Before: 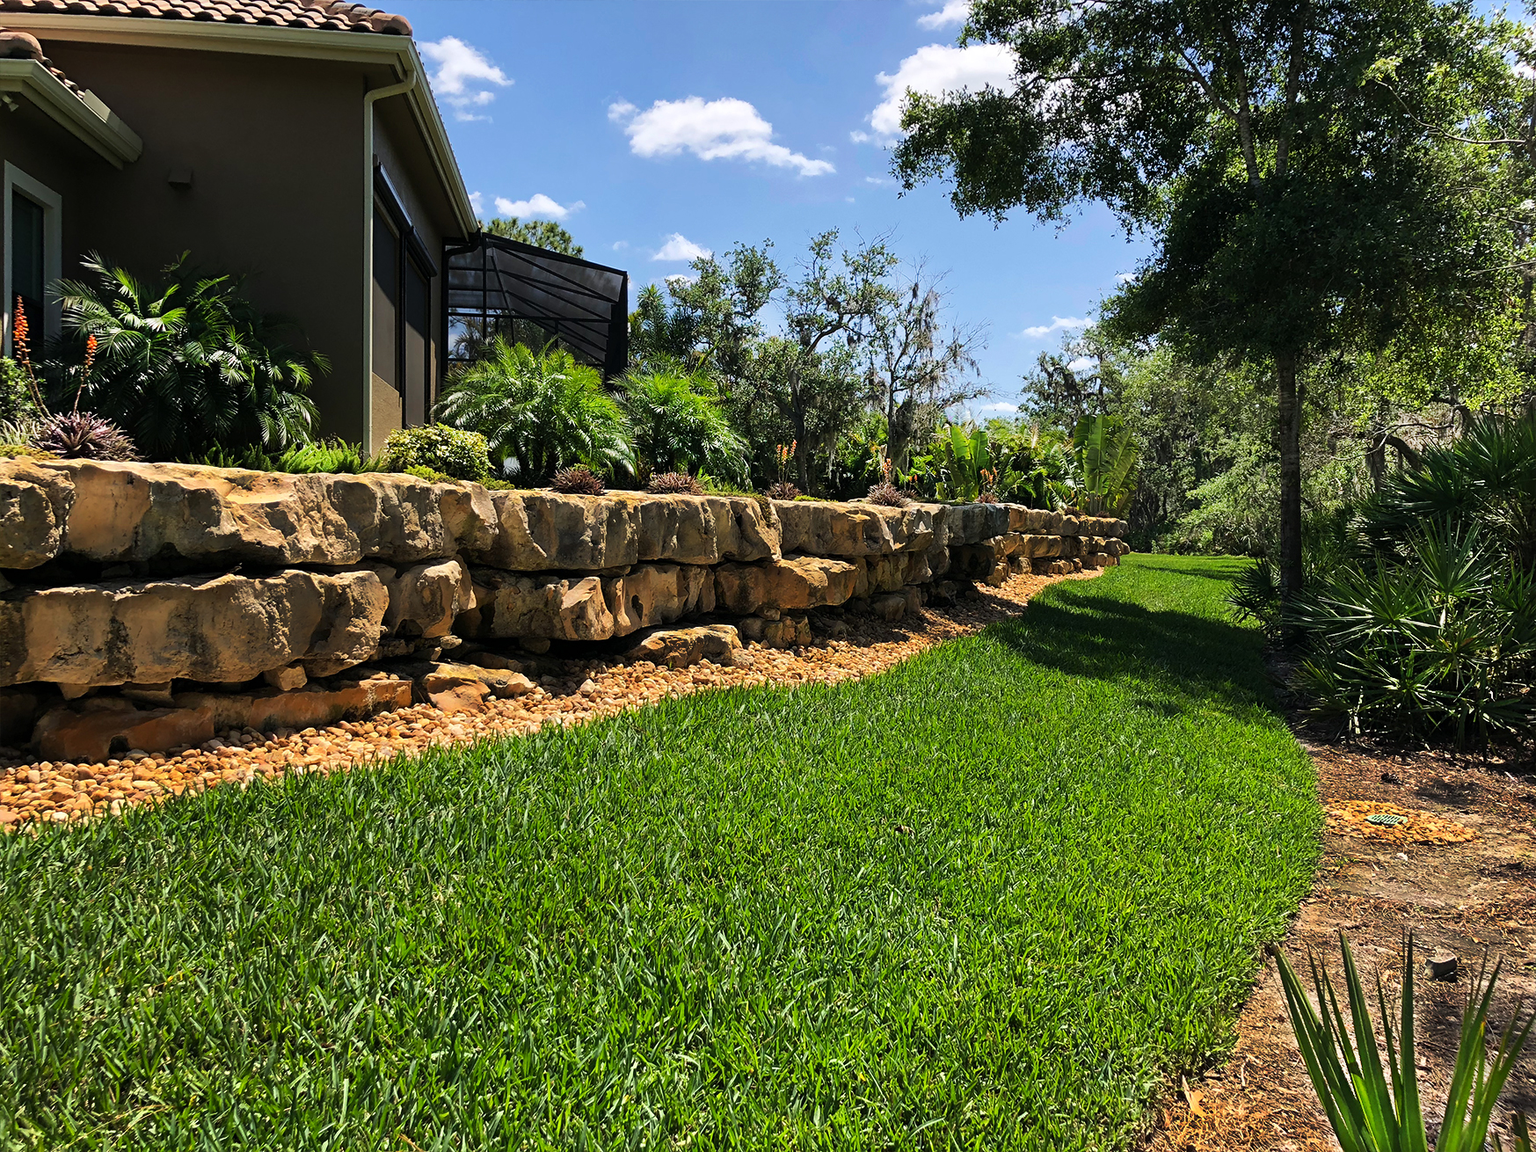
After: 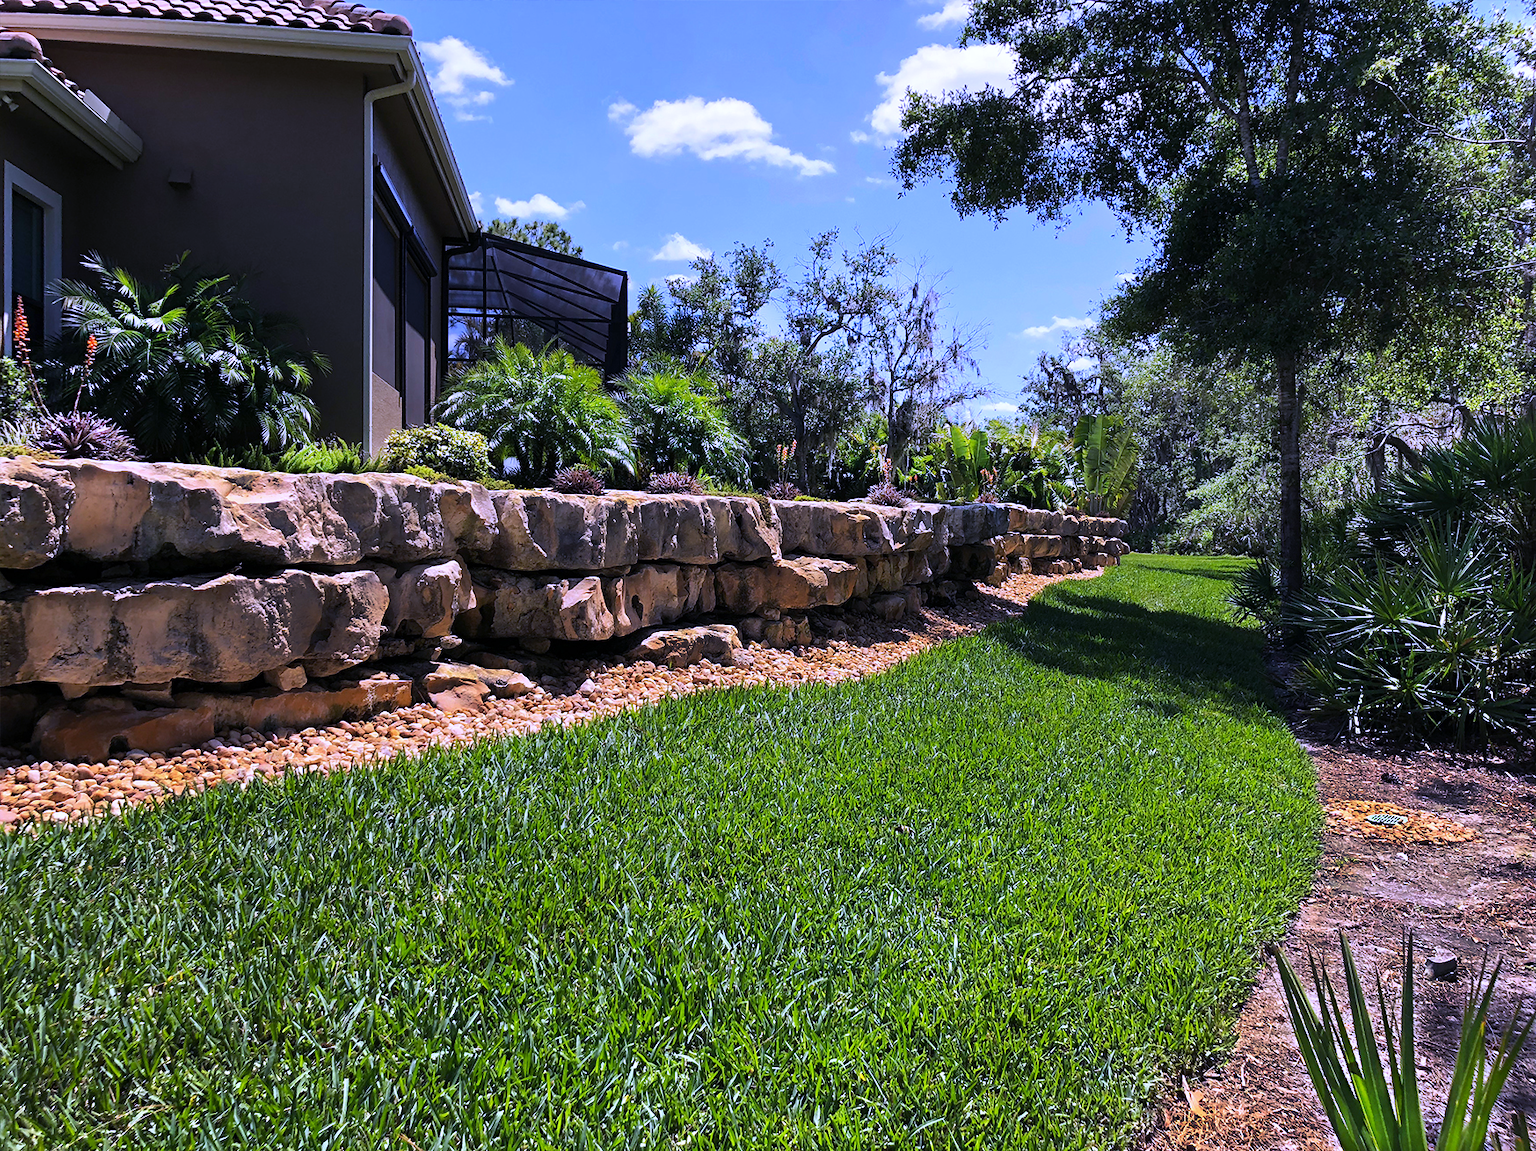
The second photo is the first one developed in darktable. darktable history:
white balance: red 0.98, blue 1.61
rgb levels: preserve colors max RGB
